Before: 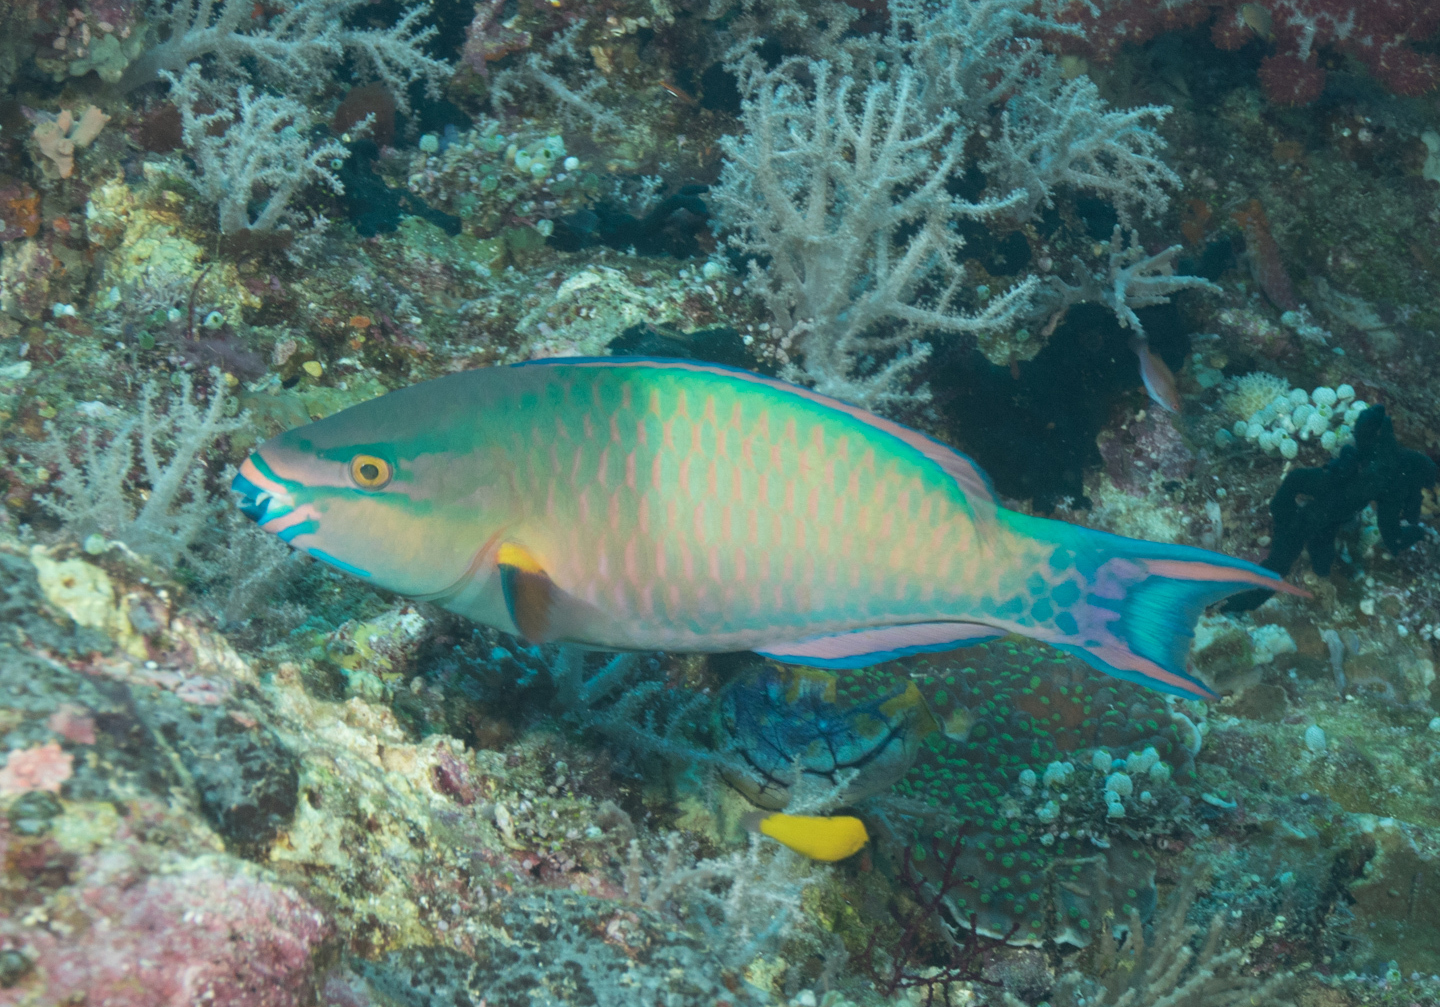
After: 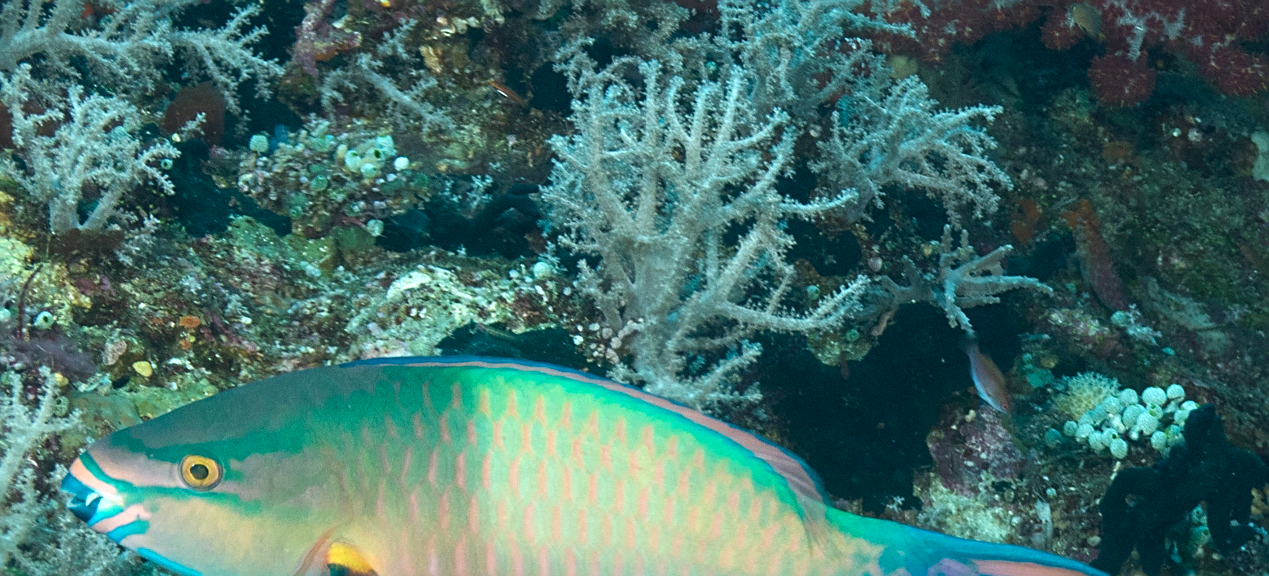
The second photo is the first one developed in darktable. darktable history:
crop and rotate: left 11.812%, bottom 42.776%
contrast equalizer: octaves 7, y [[0.6 ×6], [0.55 ×6], [0 ×6], [0 ×6], [0 ×6]], mix 0.15
color balance rgb: shadows lift › luminance -20%, power › hue 72.24°, highlights gain › luminance 15%, global offset › hue 171.6°, perceptual saturation grading › highlights -15%, perceptual saturation grading › shadows 25%, global vibrance 30%, contrast 10%
sharpen: amount 0.6
